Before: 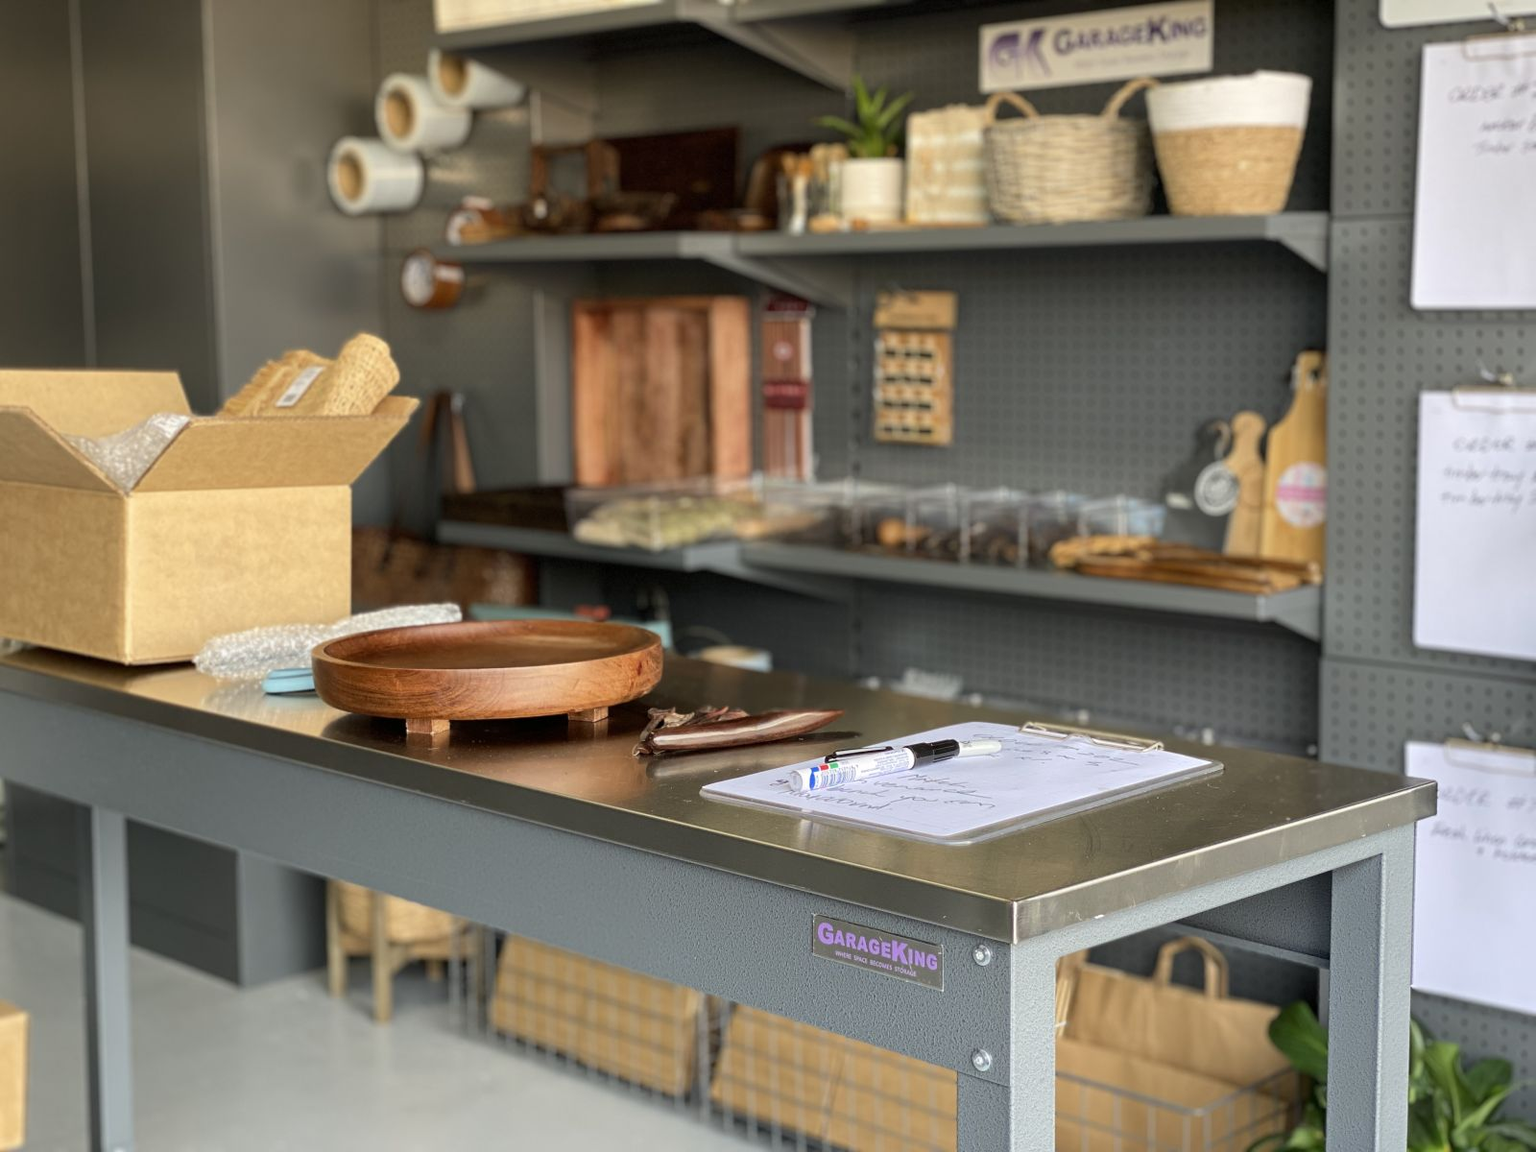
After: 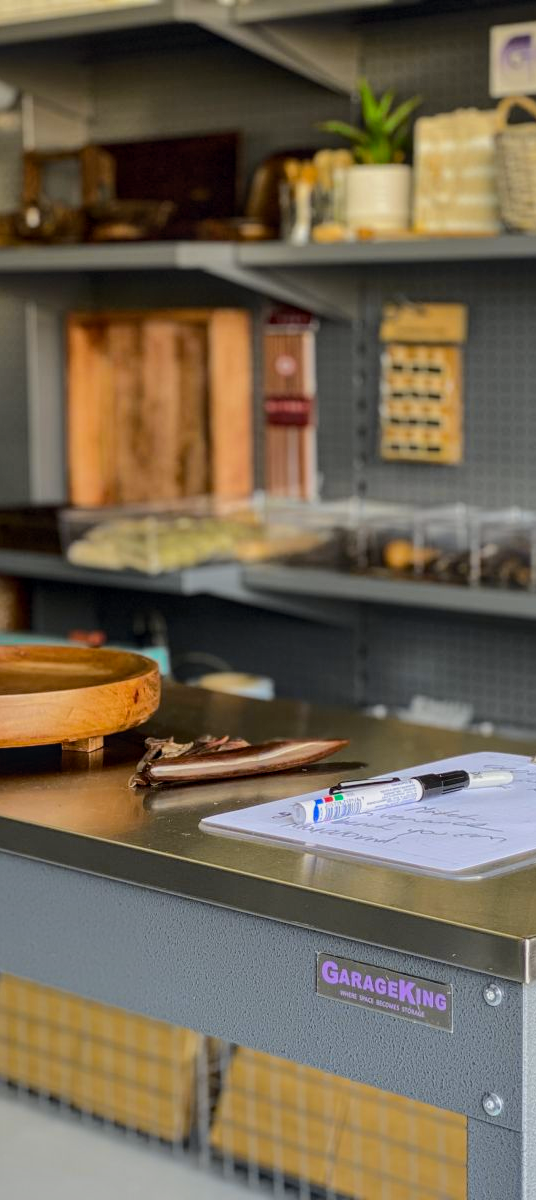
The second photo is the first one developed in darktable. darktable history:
tone curve: curves: ch0 [(0, 0.026) (0.175, 0.178) (0.463, 0.502) (0.796, 0.764) (1, 0.961)]; ch1 [(0, 0) (0.437, 0.398) (0.469, 0.472) (0.505, 0.504) (0.553, 0.552) (1, 1)]; ch2 [(0, 0) (0.505, 0.495) (0.579, 0.579) (1, 1)], color space Lab, independent channels, preserve colors none
crop: left 33.133%, right 33.356%
color balance rgb: perceptual saturation grading › global saturation 30.448%, global vibrance 20%
local contrast: detail 130%
shadows and highlights: highlights color adjustment 39.19%, soften with gaussian
exposure: exposure -0.261 EV, compensate highlight preservation false
